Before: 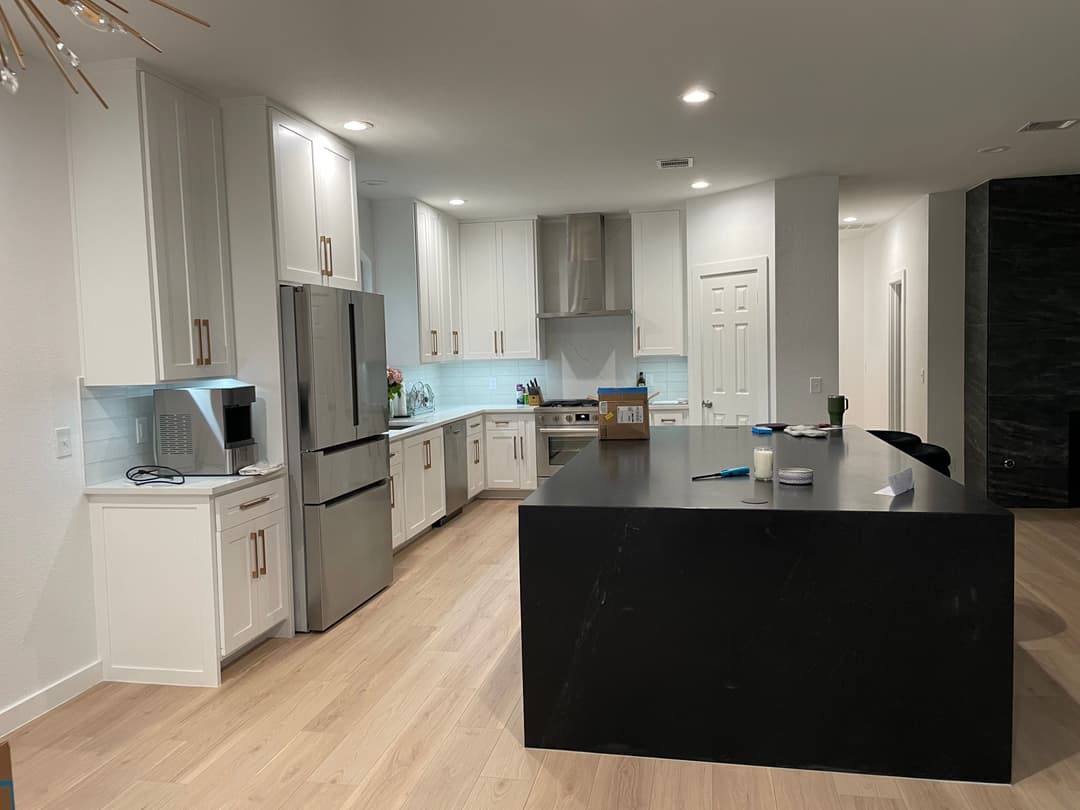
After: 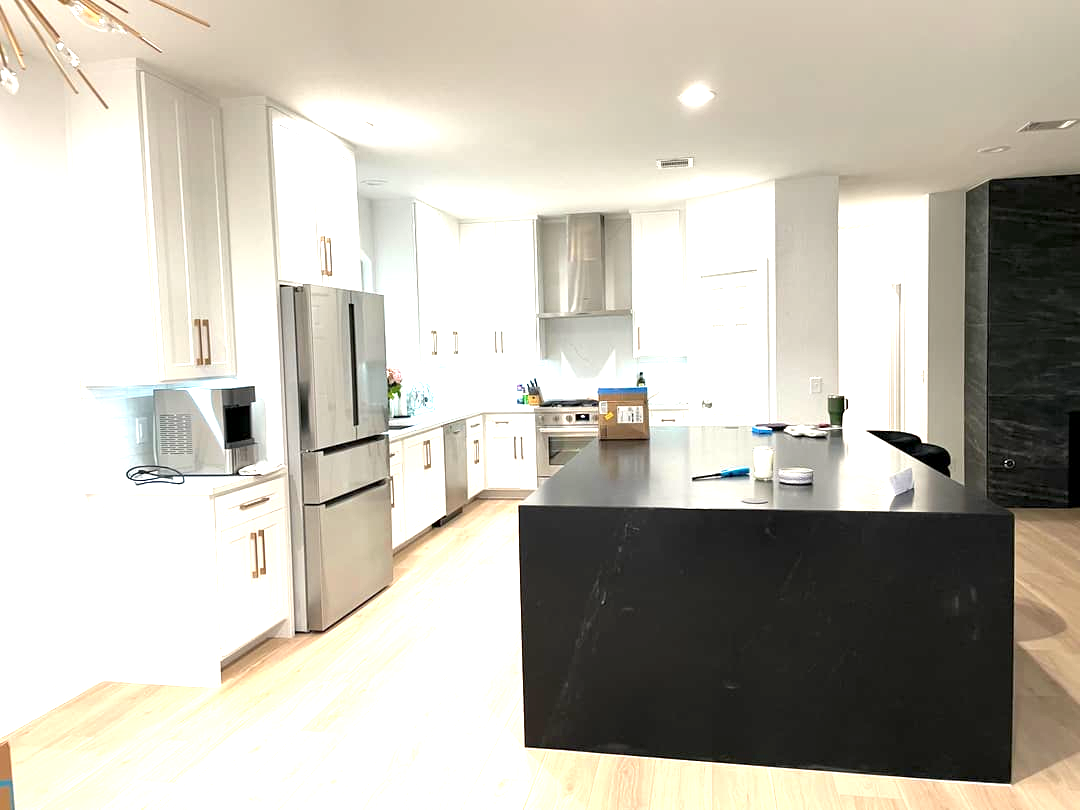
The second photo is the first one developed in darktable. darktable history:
exposure: black level correction 0.001, exposure 1.818 EV, compensate exposure bias true, compensate highlight preservation false
